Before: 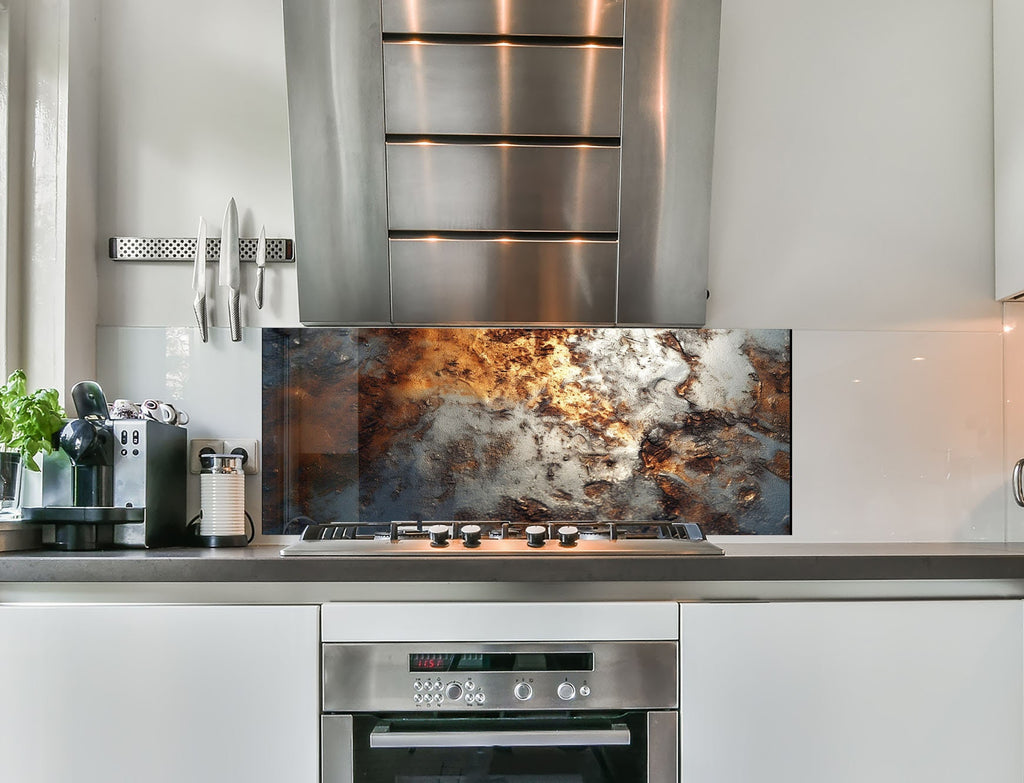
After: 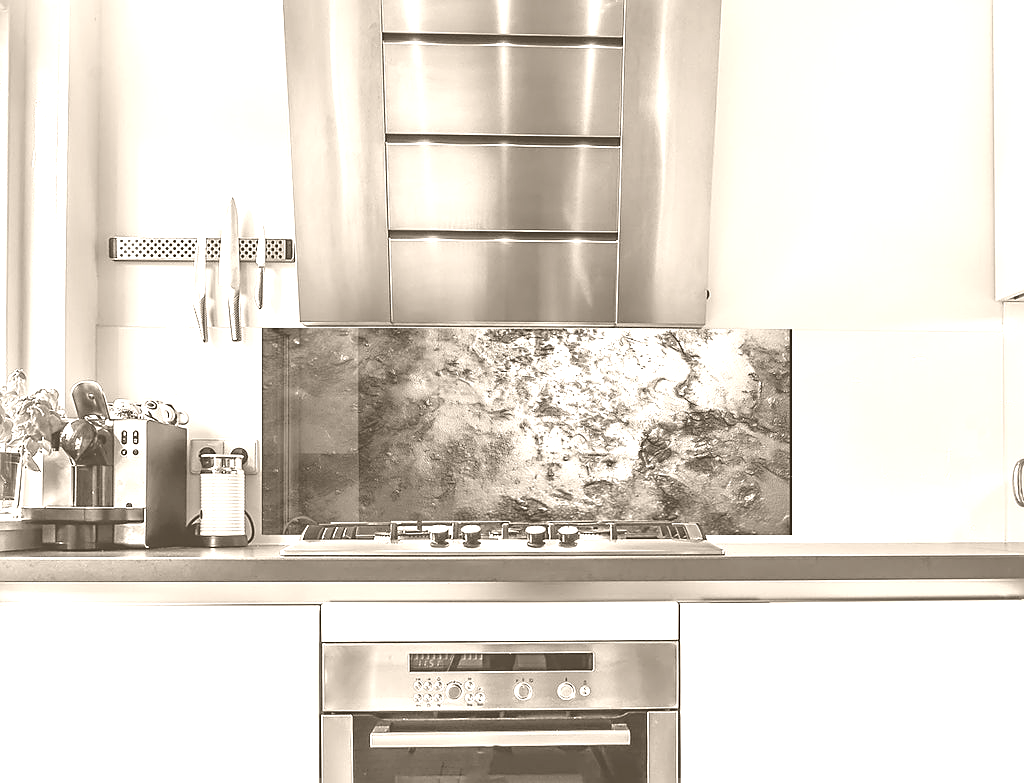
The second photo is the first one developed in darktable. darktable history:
sharpen: on, module defaults
colorize: hue 34.49°, saturation 35.33%, source mix 100%, version 1
